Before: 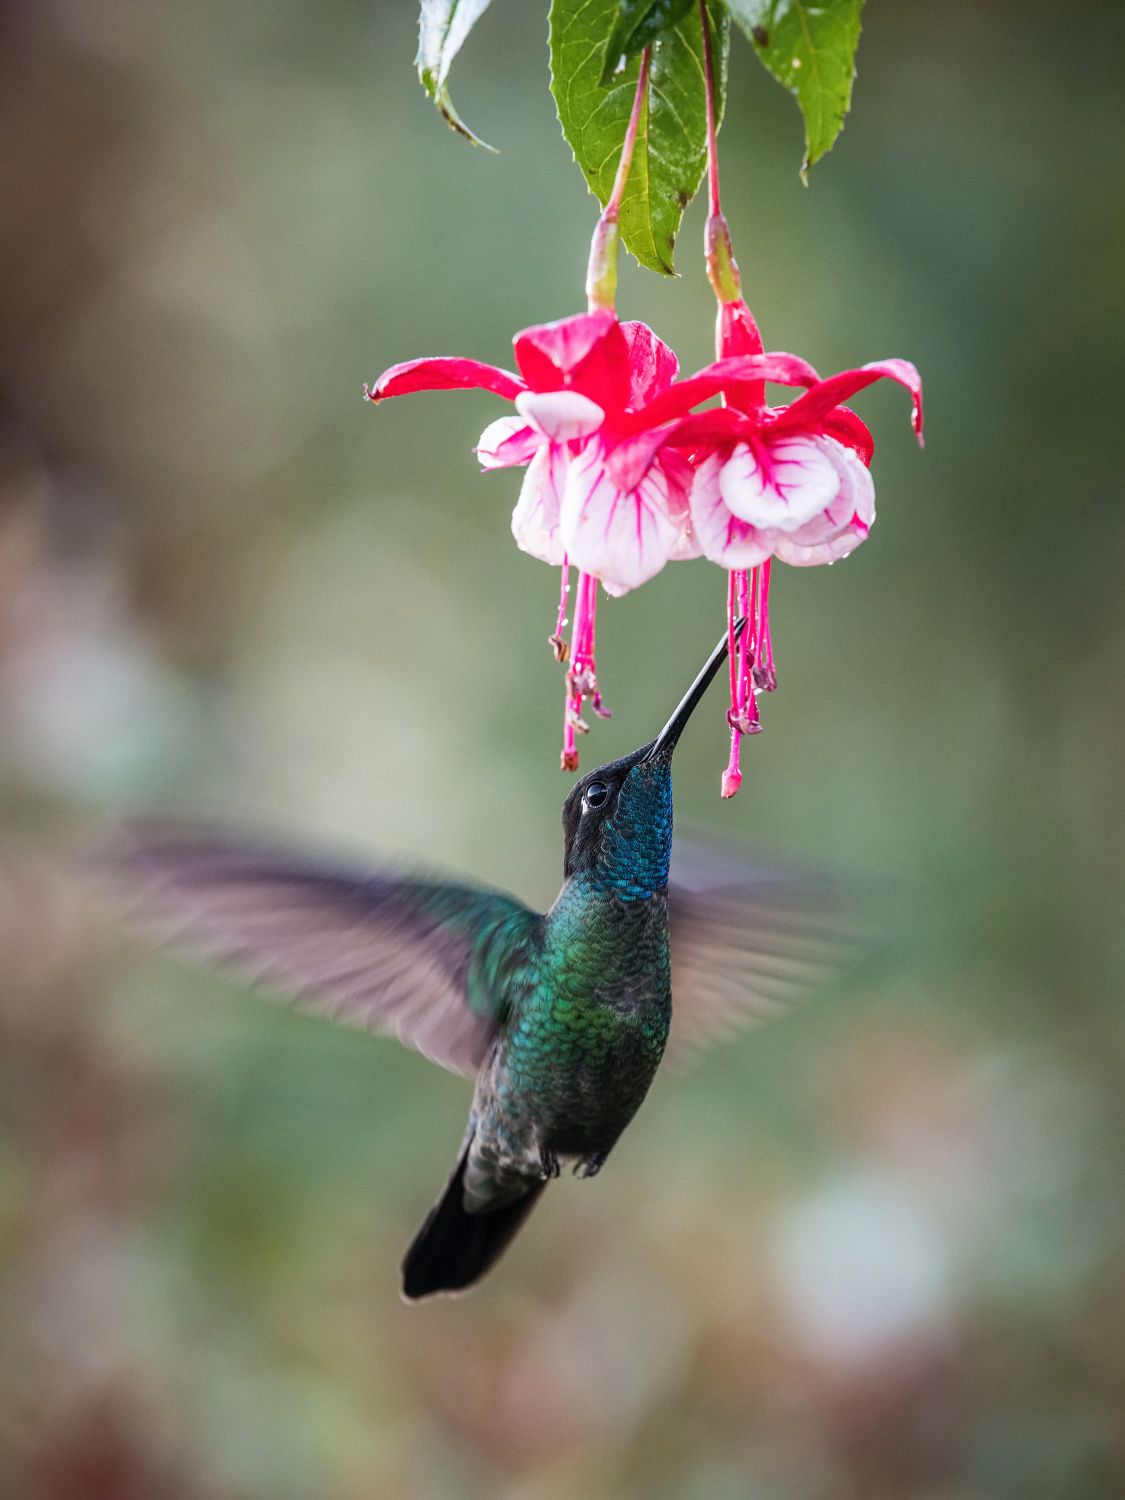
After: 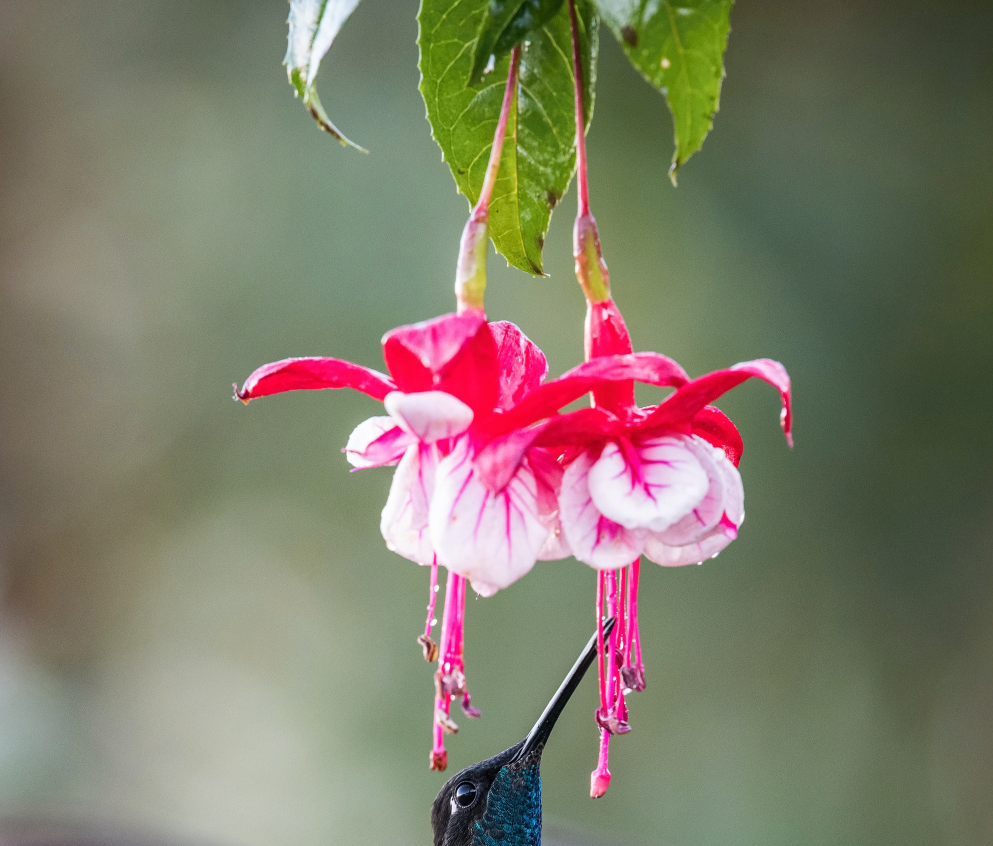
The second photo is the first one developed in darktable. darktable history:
crop and rotate: left 11.686%, bottom 43.567%
